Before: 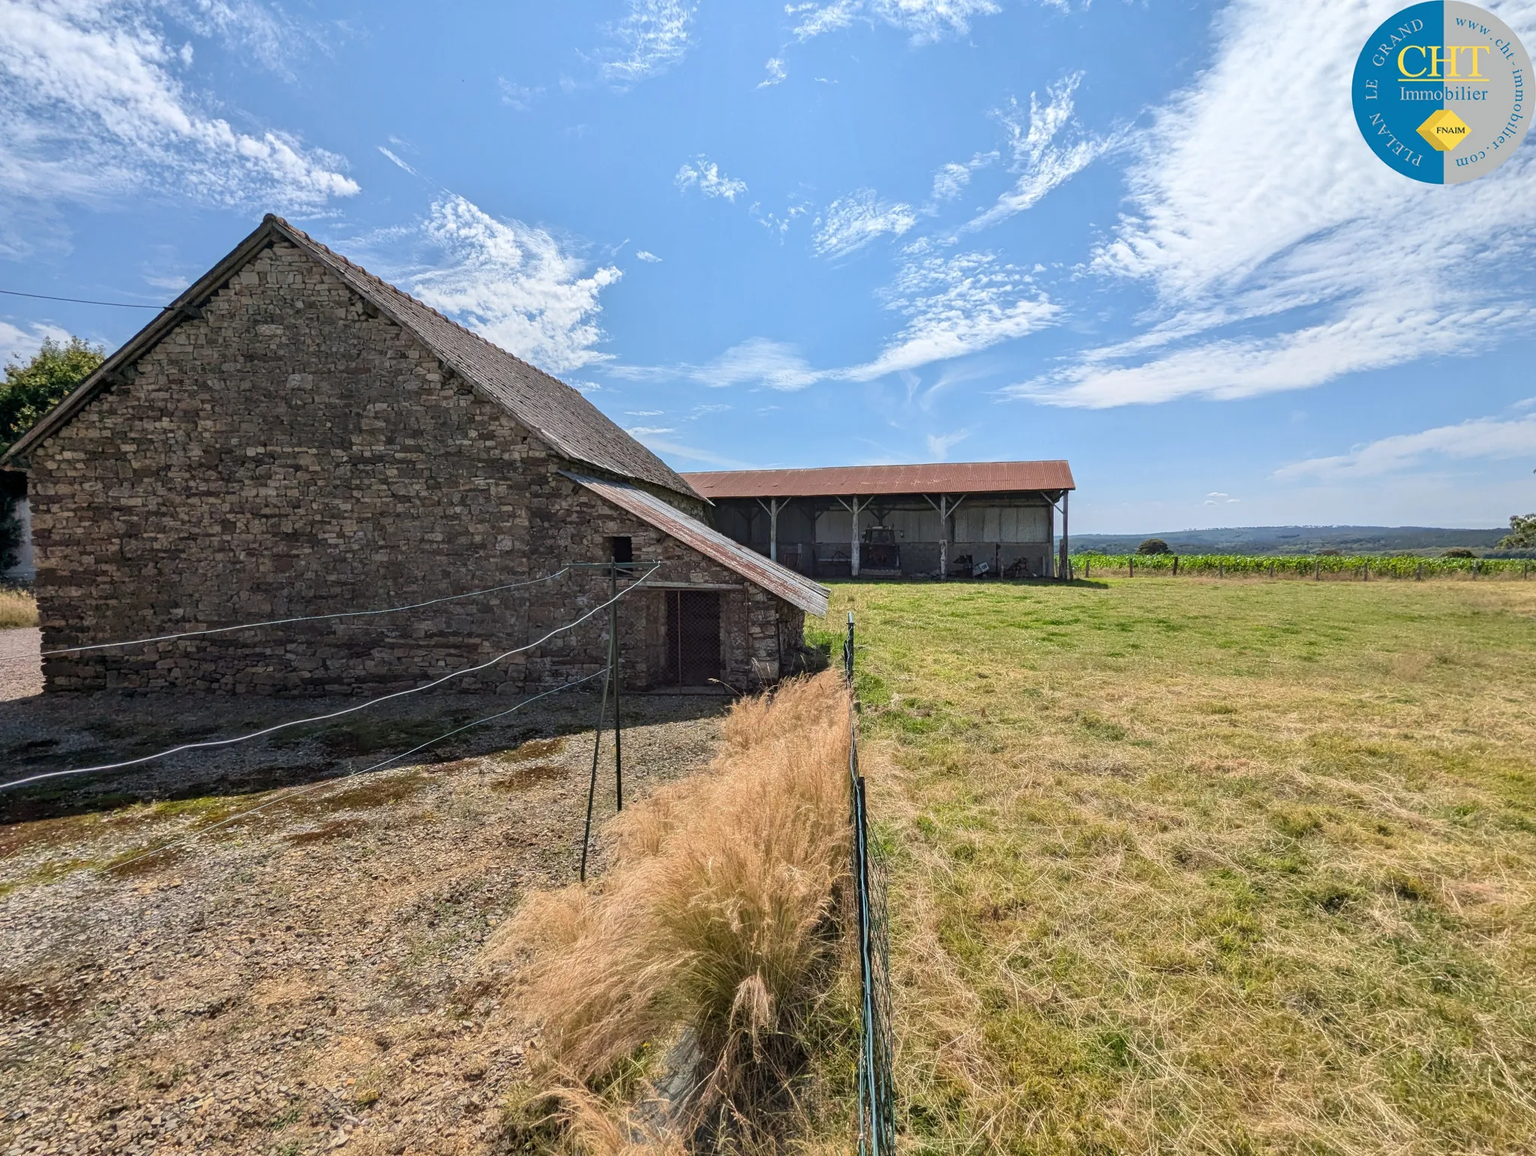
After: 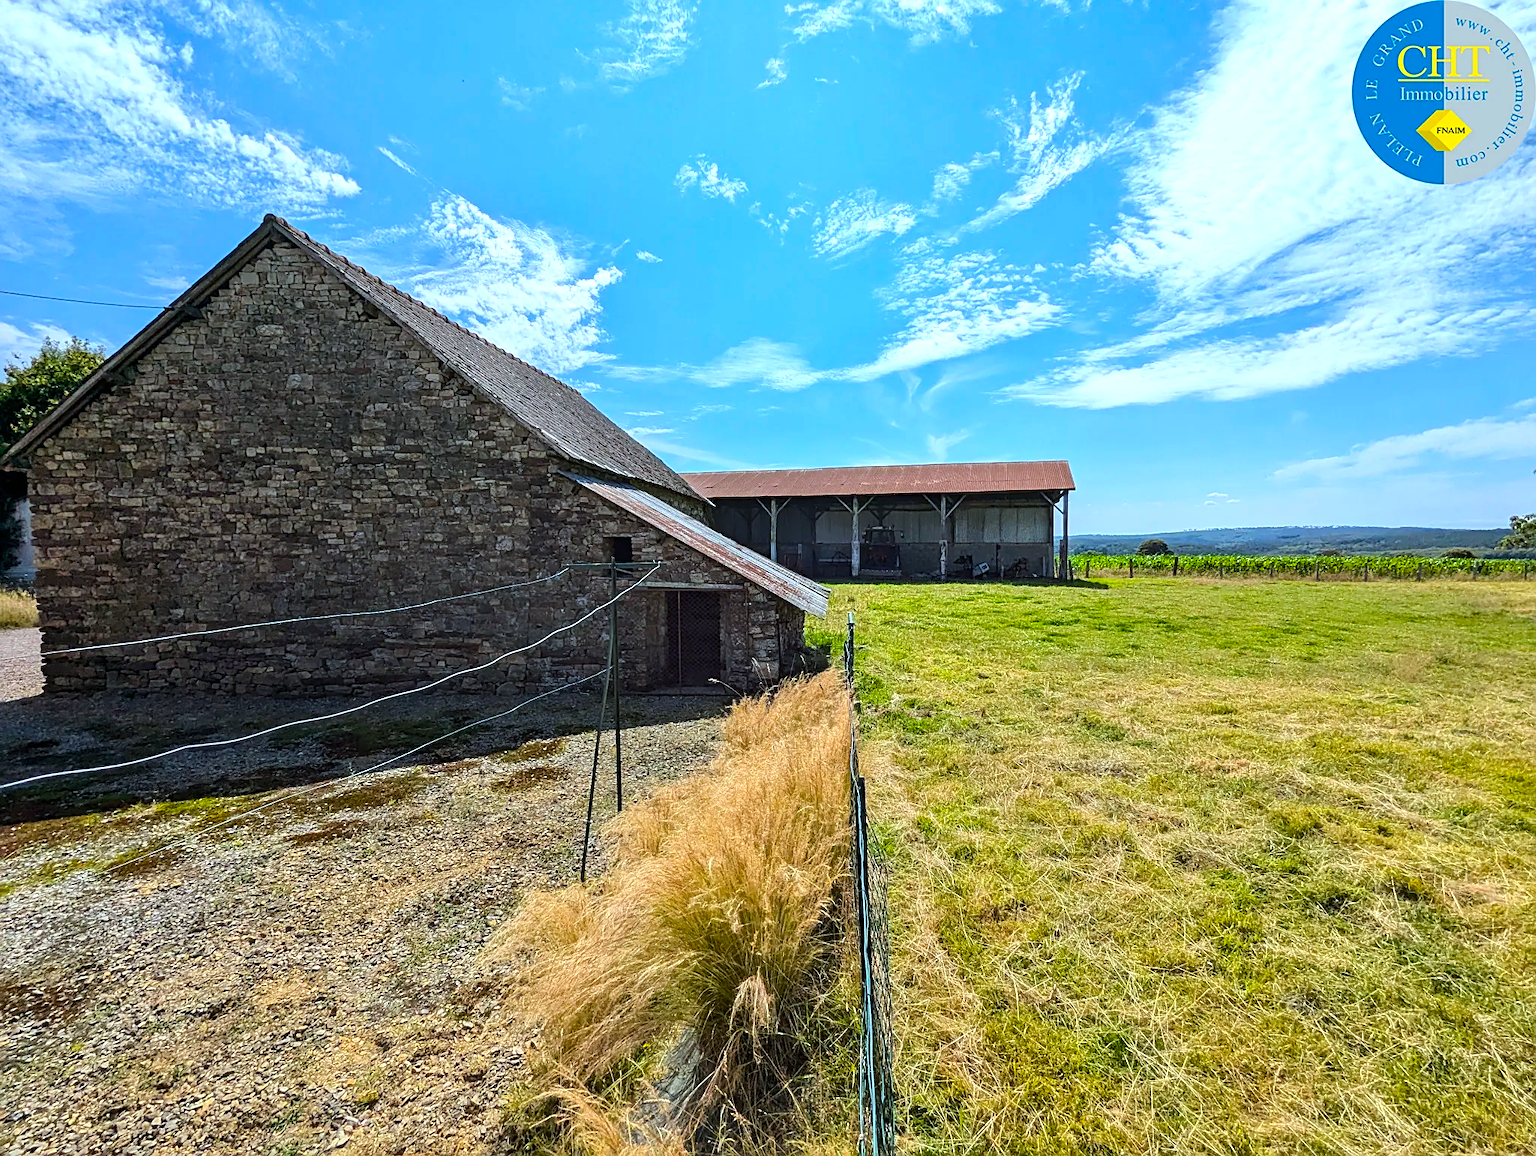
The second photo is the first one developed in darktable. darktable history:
color balance rgb: linear chroma grading › global chroma 15%, perceptual saturation grading › global saturation 30%
tone equalizer: -8 EV -0.417 EV, -7 EV -0.389 EV, -6 EV -0.333 EV, -5 EV -0.222 EV, -3 EV 0.222 EV, -2 EV 0.333 EV, -1 EV 0.389 EV, +0 EV 0.417 EV, edges refinement/feathering 500, mask exposure compensation -1.25 EV, preserve details no
sharpen: on, module defaults
white balance: red 0.925, blue 1.046
